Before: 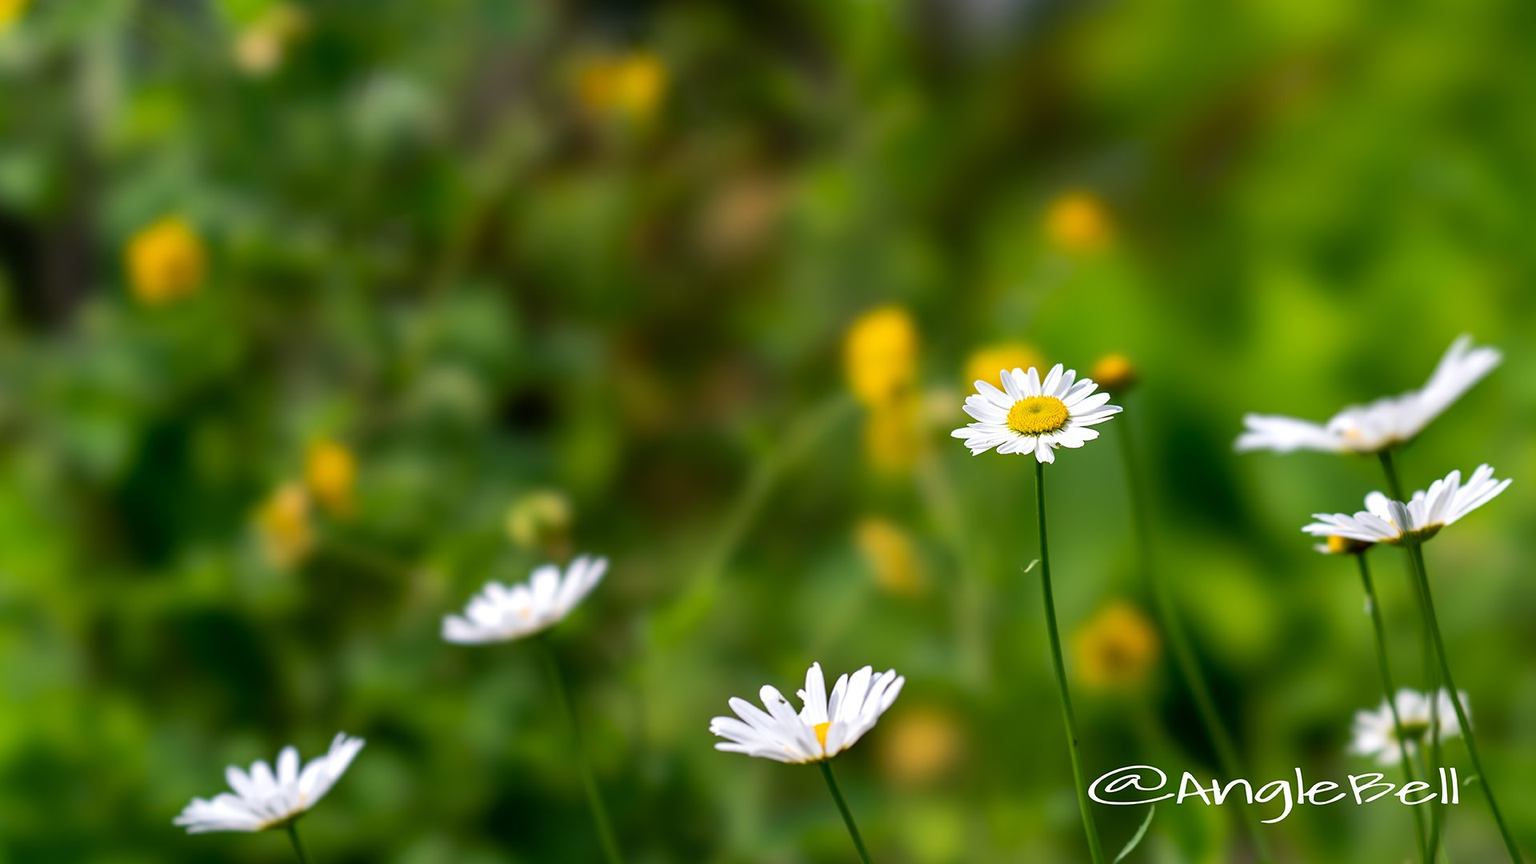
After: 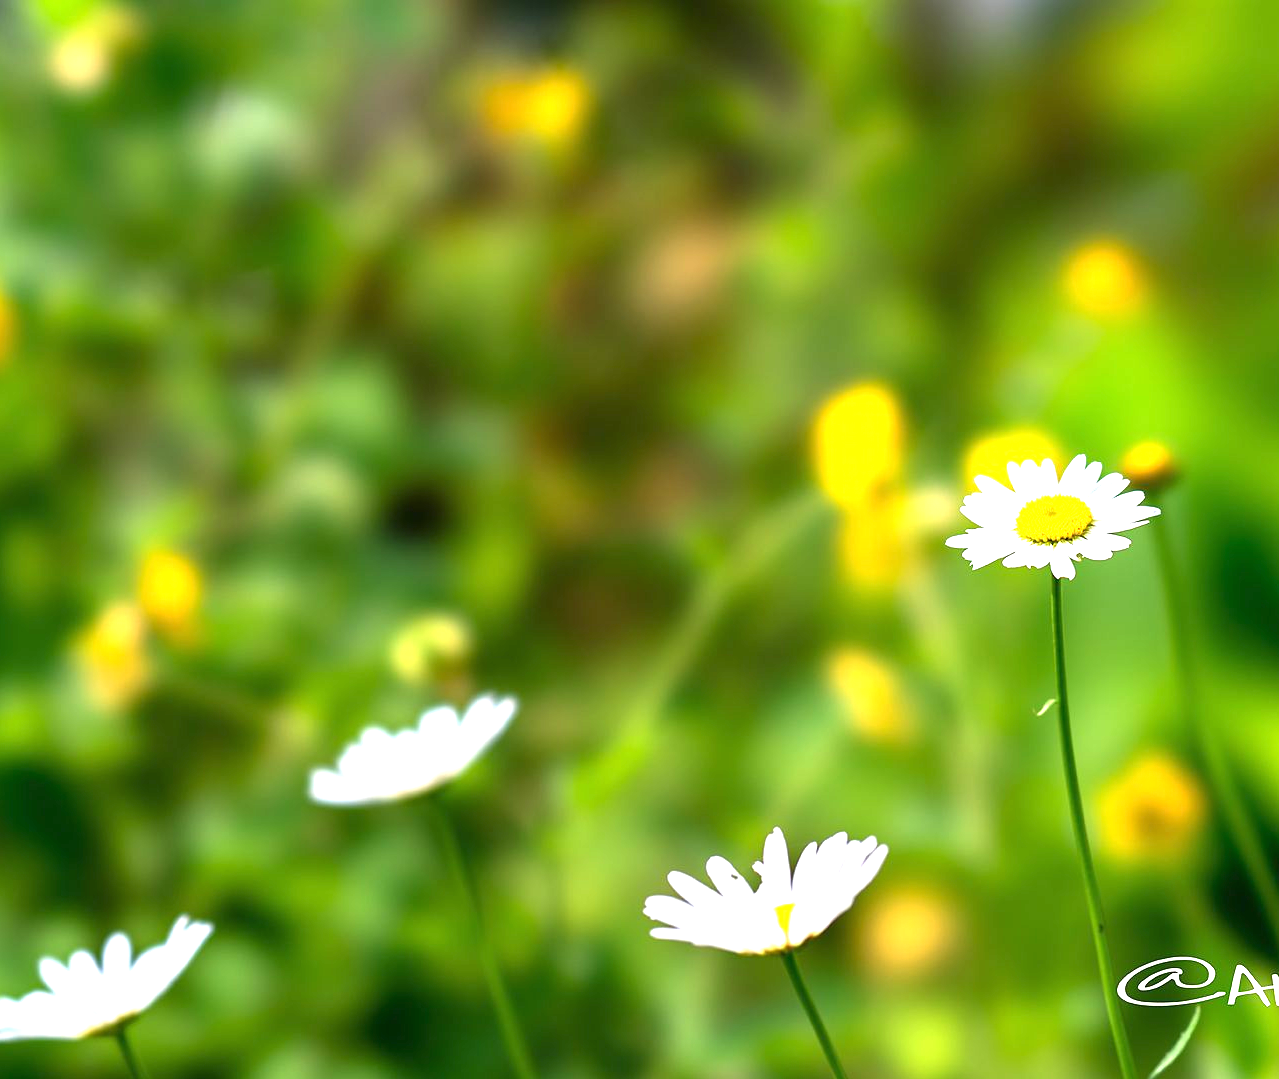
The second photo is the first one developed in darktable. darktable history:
exposure: black level correction 0, exposure 1.45 EV, compensate exposure bias true, compensate highlight preservation false
crop and rotate: left 12.673%, right 20.66%
